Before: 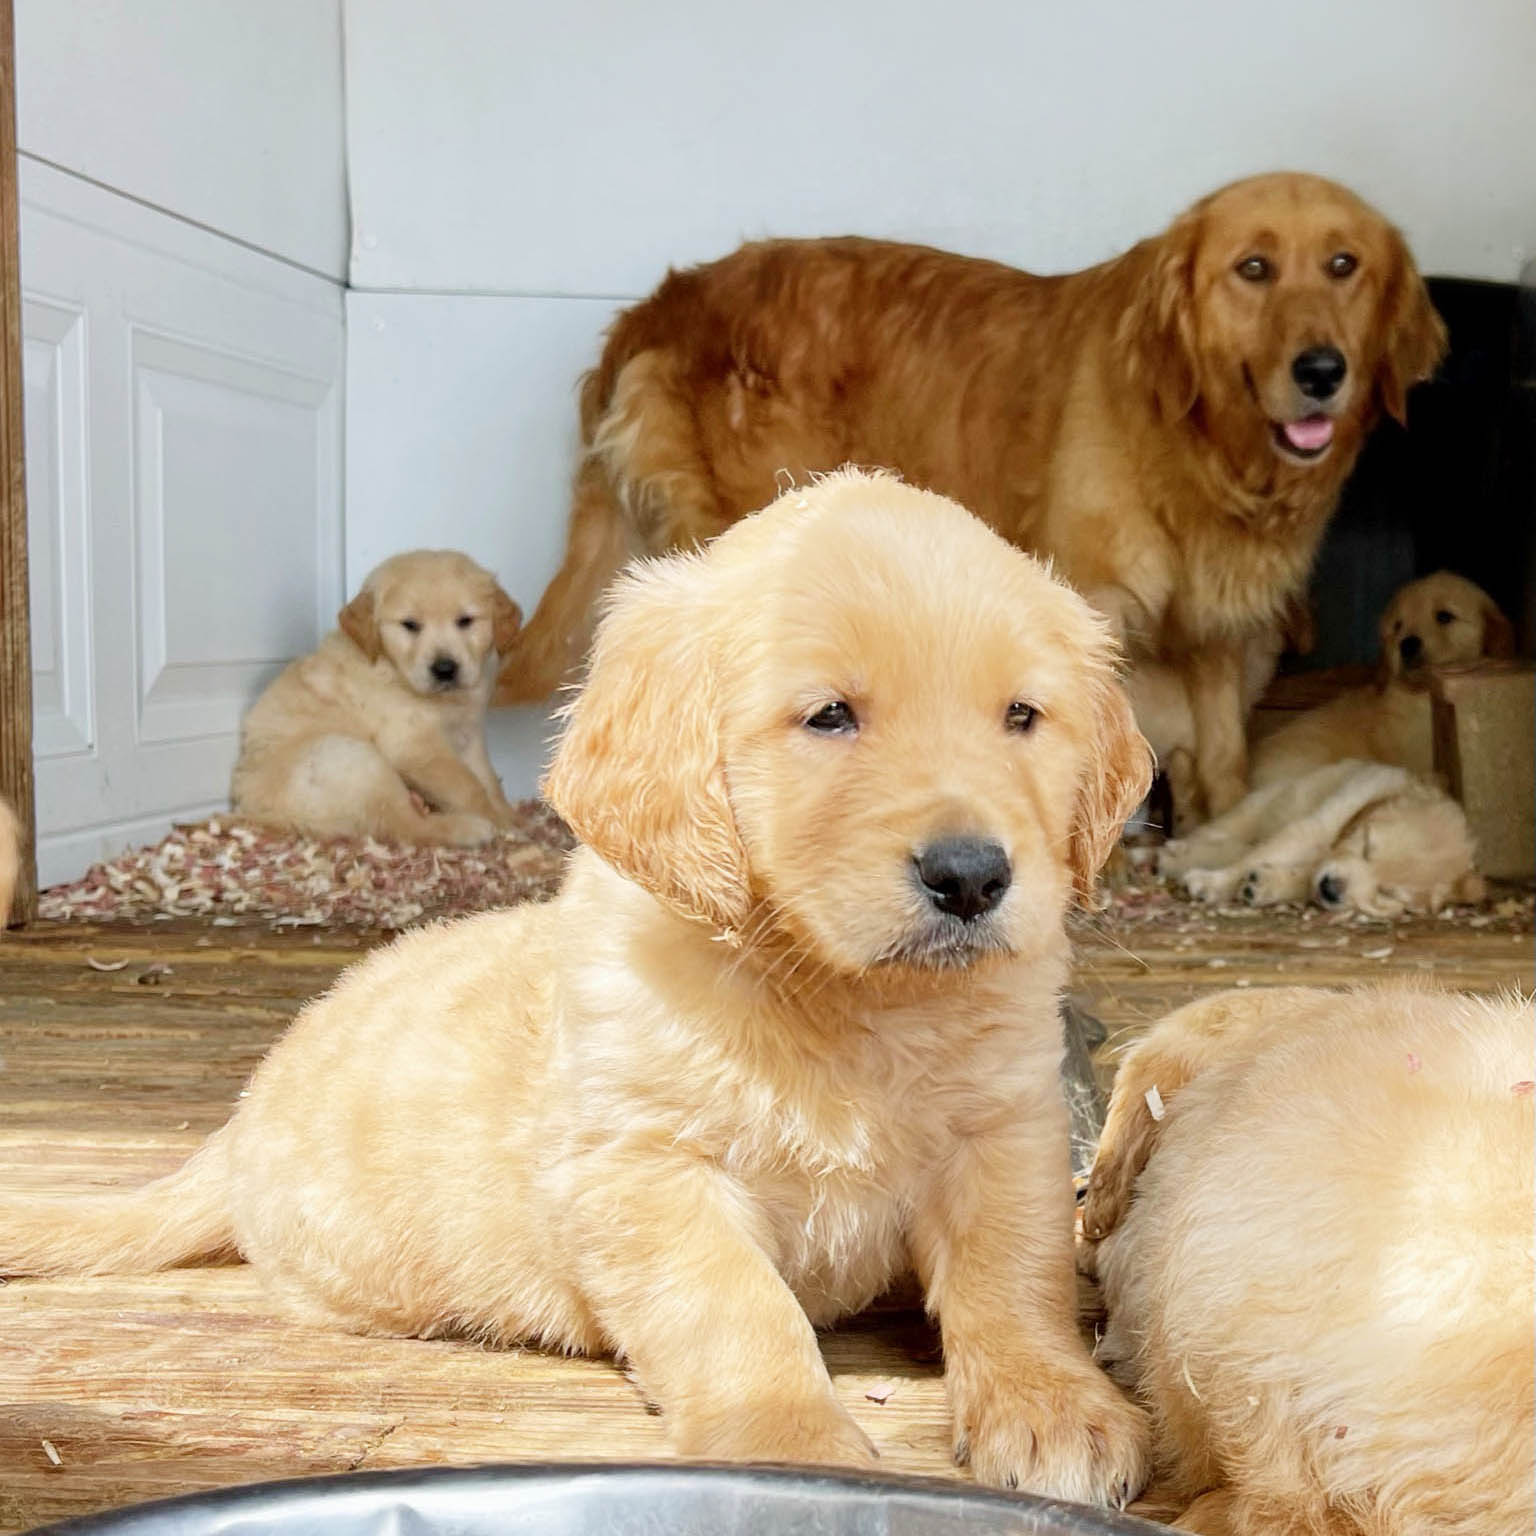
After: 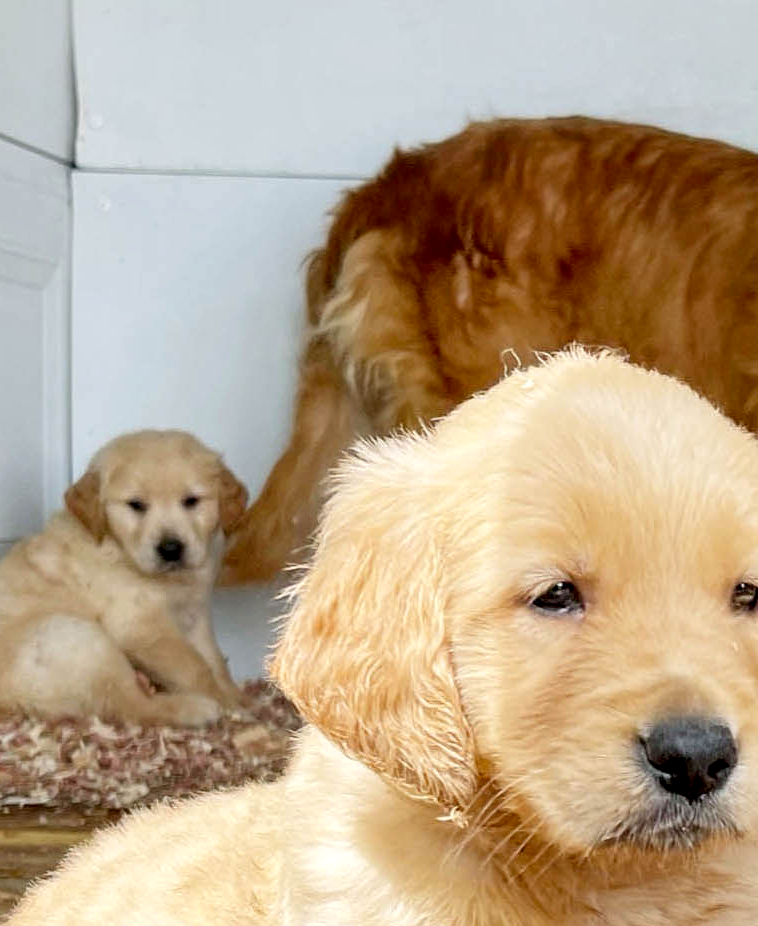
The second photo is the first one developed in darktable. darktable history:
local contrast: highlights 83%, shadows 83%
crop: left 17.884%, top 7.828%, right 32.72%, bottom 31.851%
